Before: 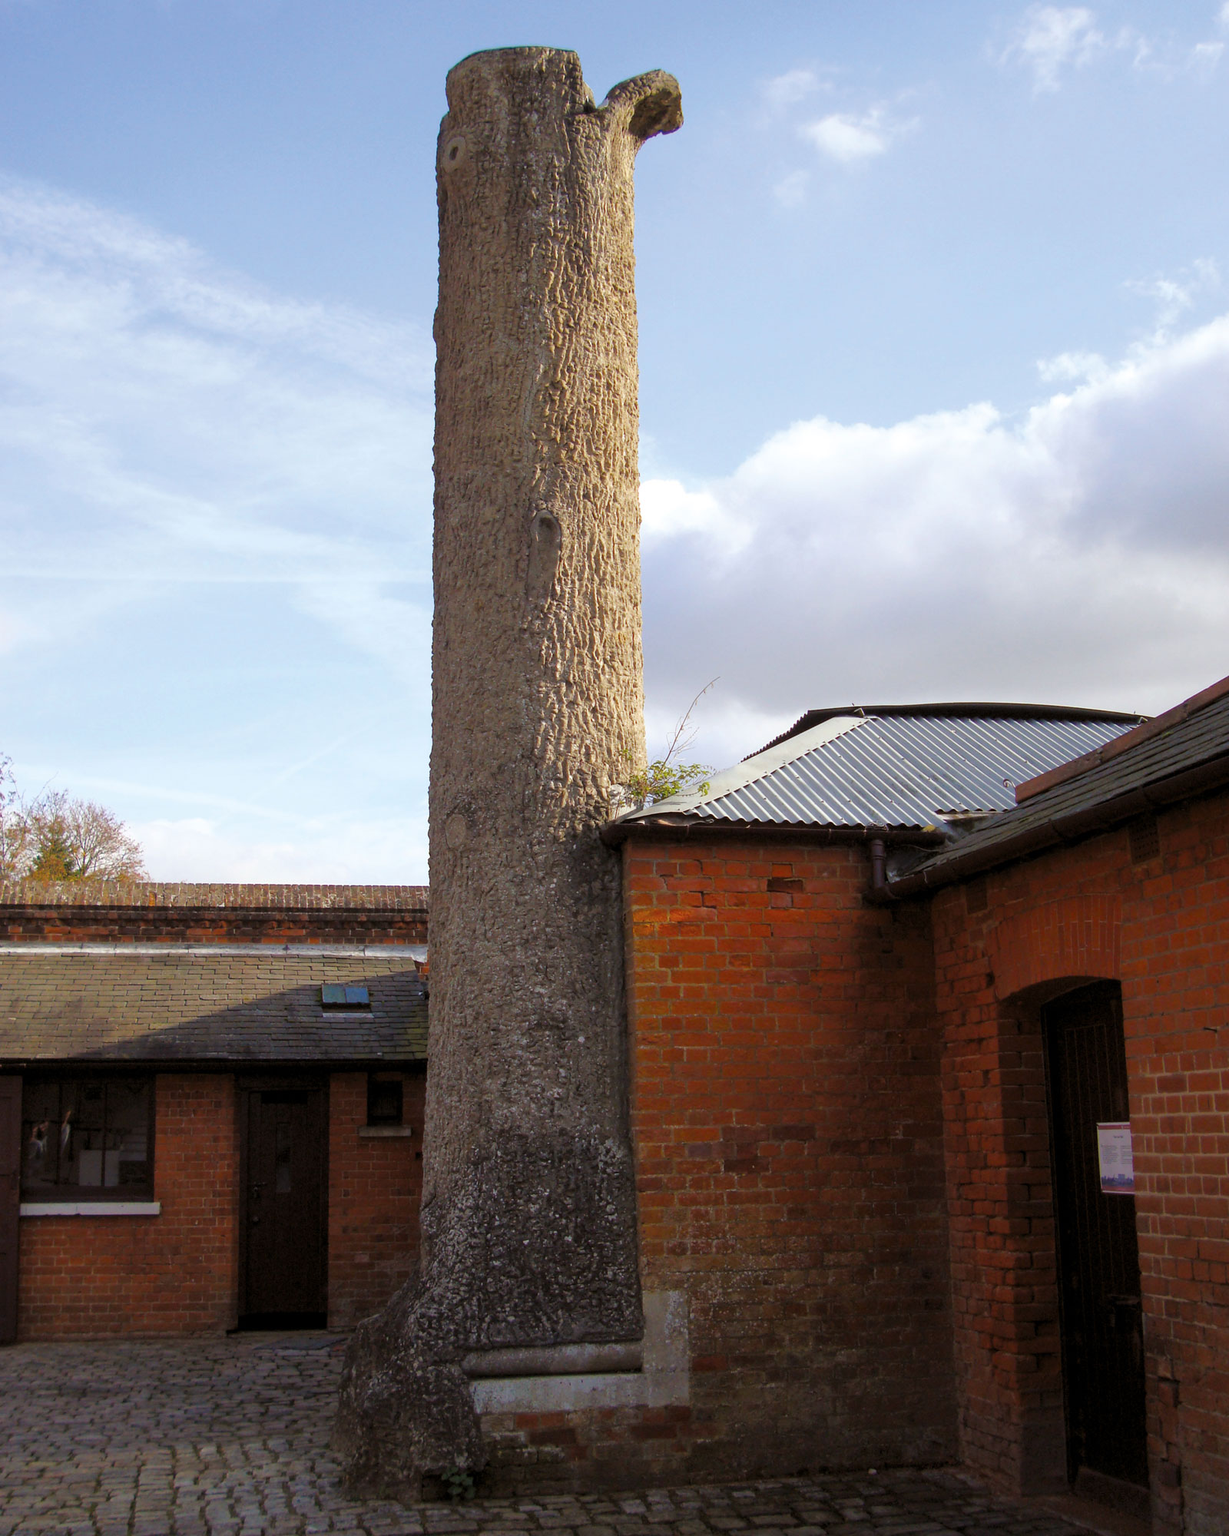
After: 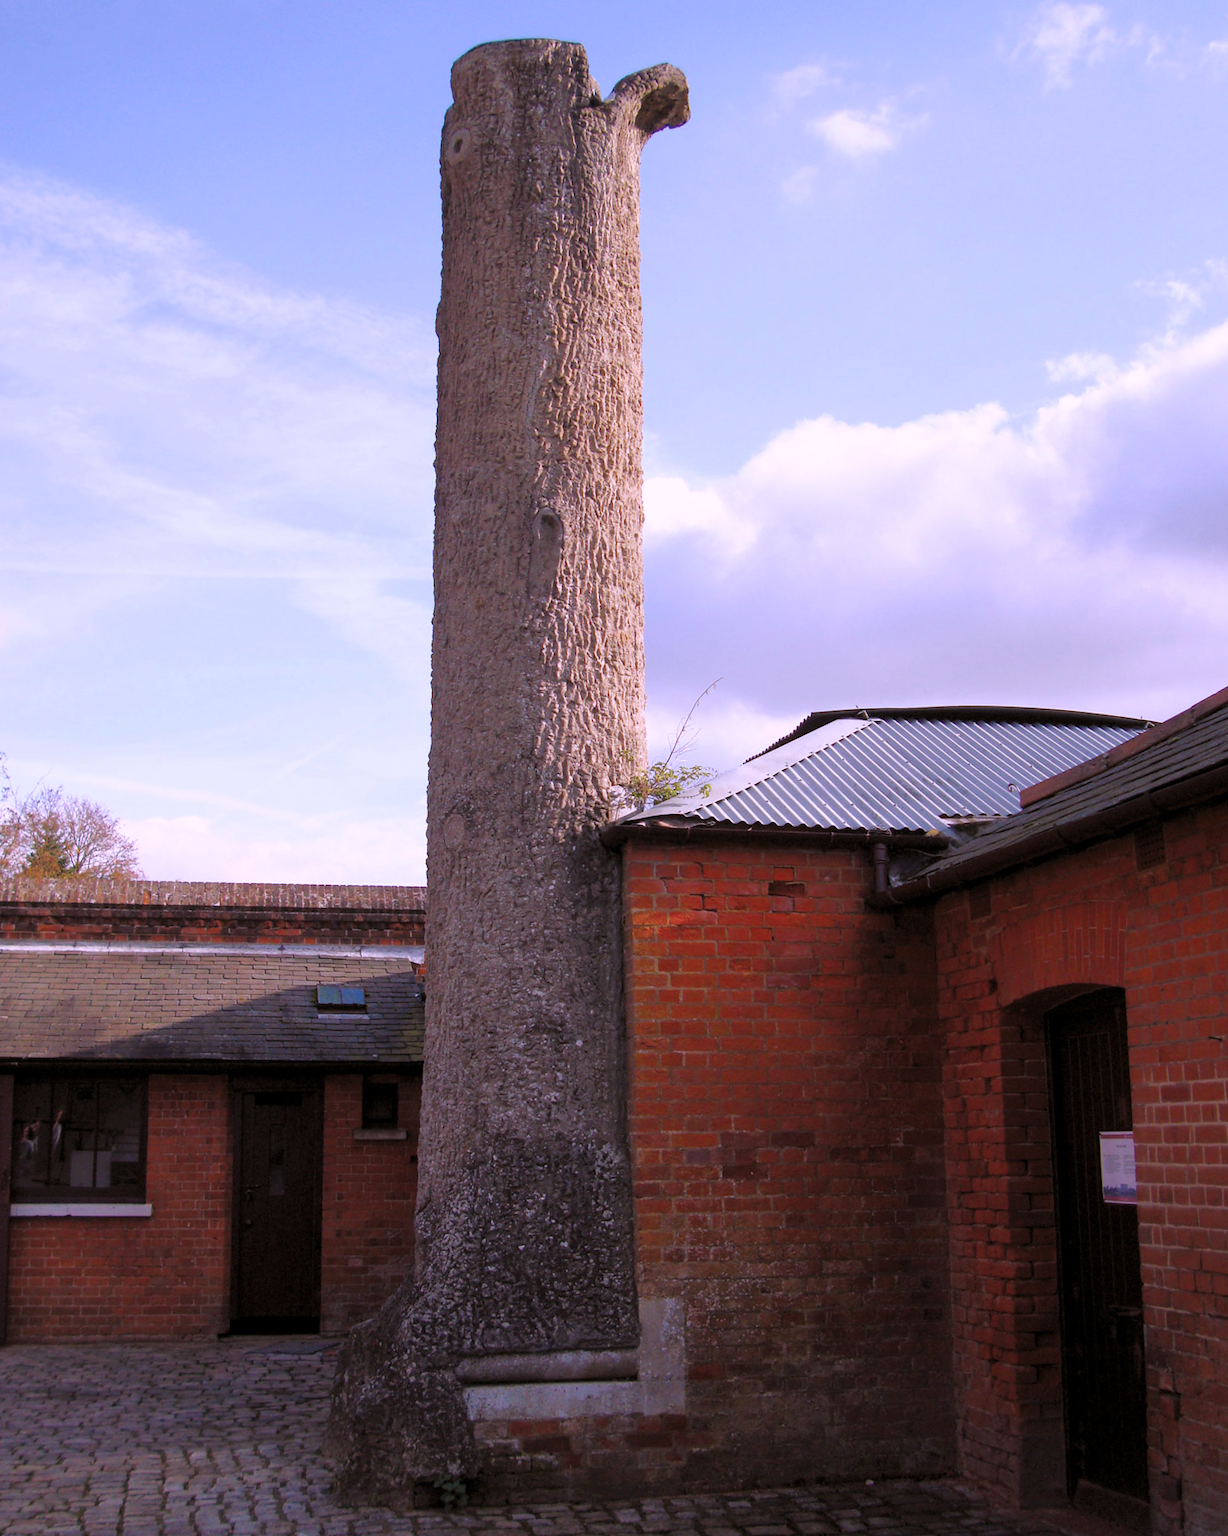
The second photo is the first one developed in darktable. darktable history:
crop and rotate: angle -0.5°
color correction: highlights a* 15.03, highlights b* -25.07
